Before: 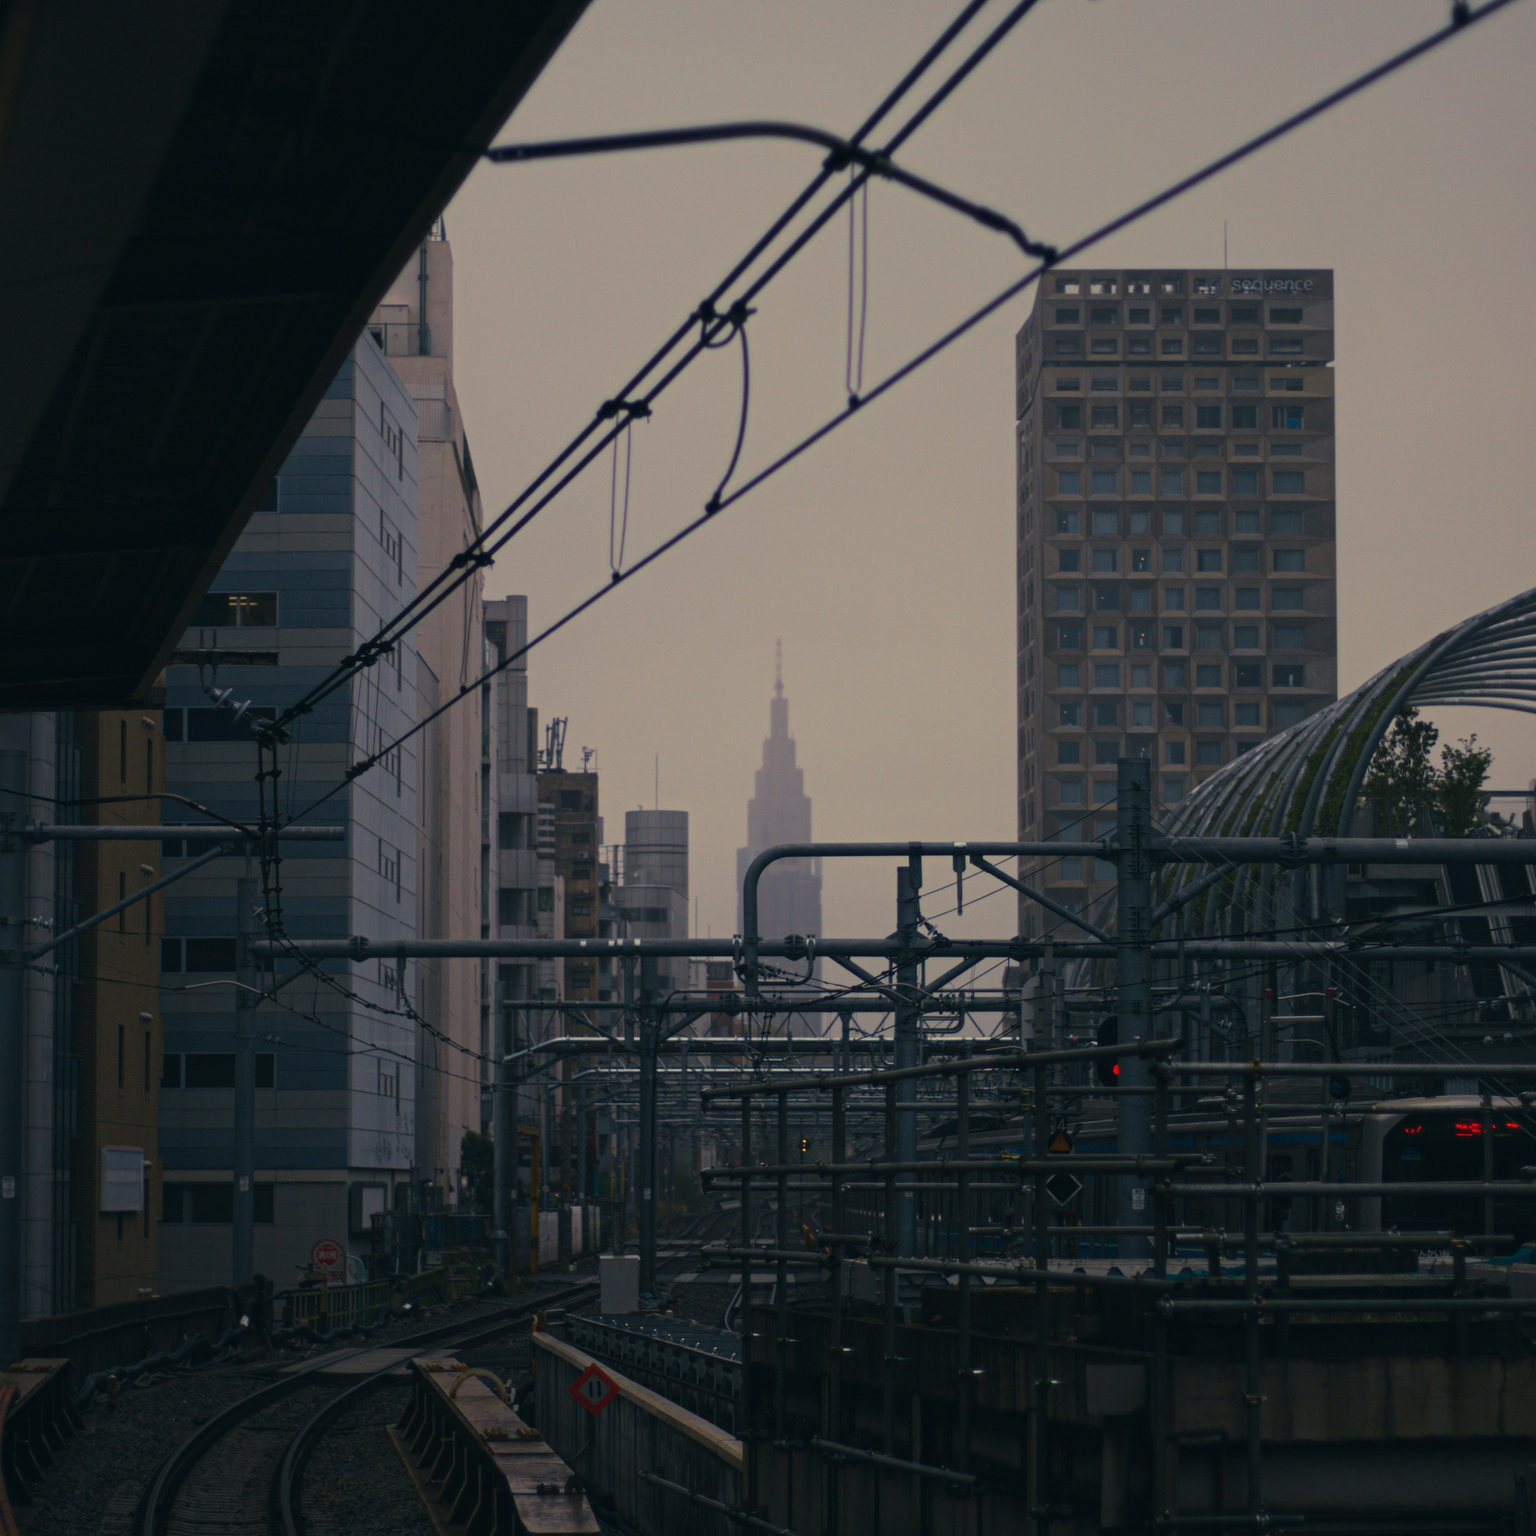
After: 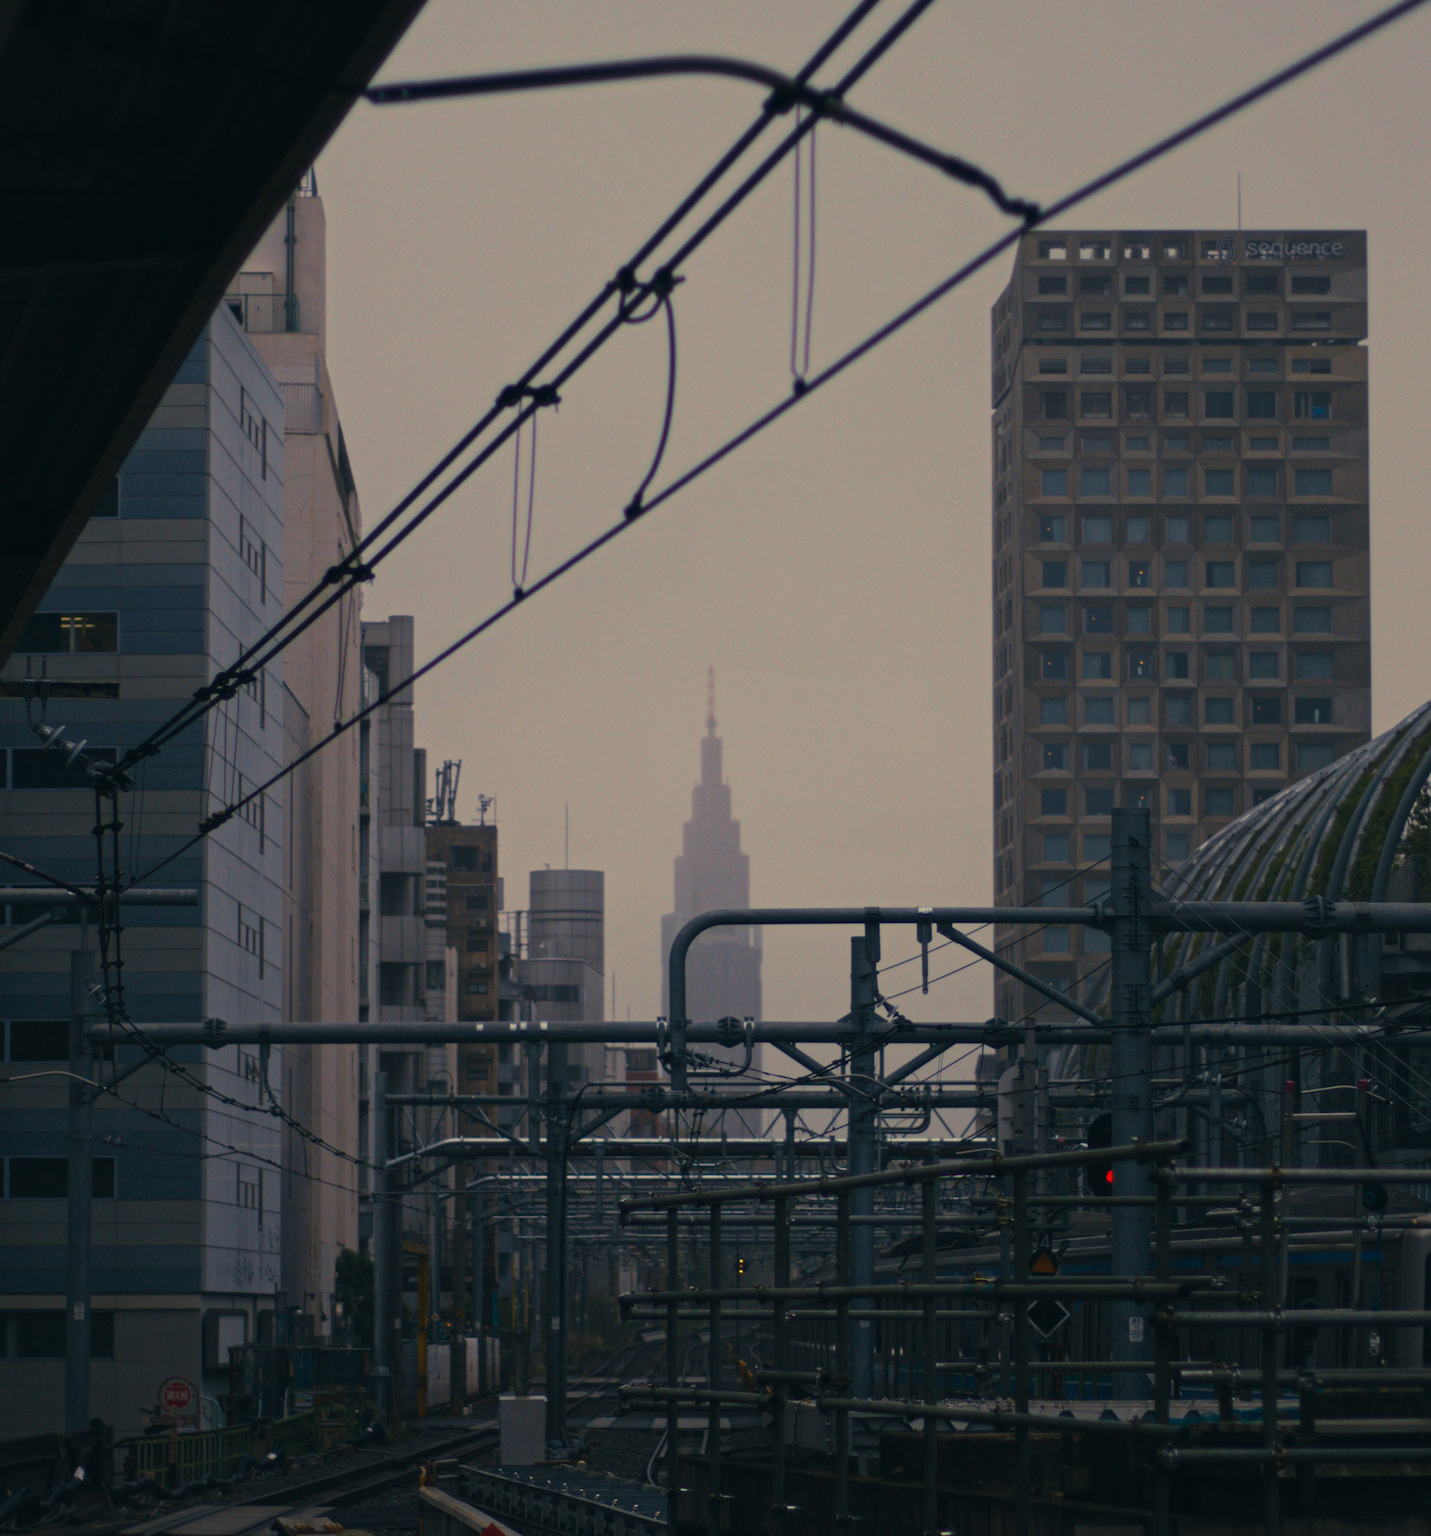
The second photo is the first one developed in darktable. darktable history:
crop: left 11.563%, top 4.891%, right 9.599%, bottom 10.501%
